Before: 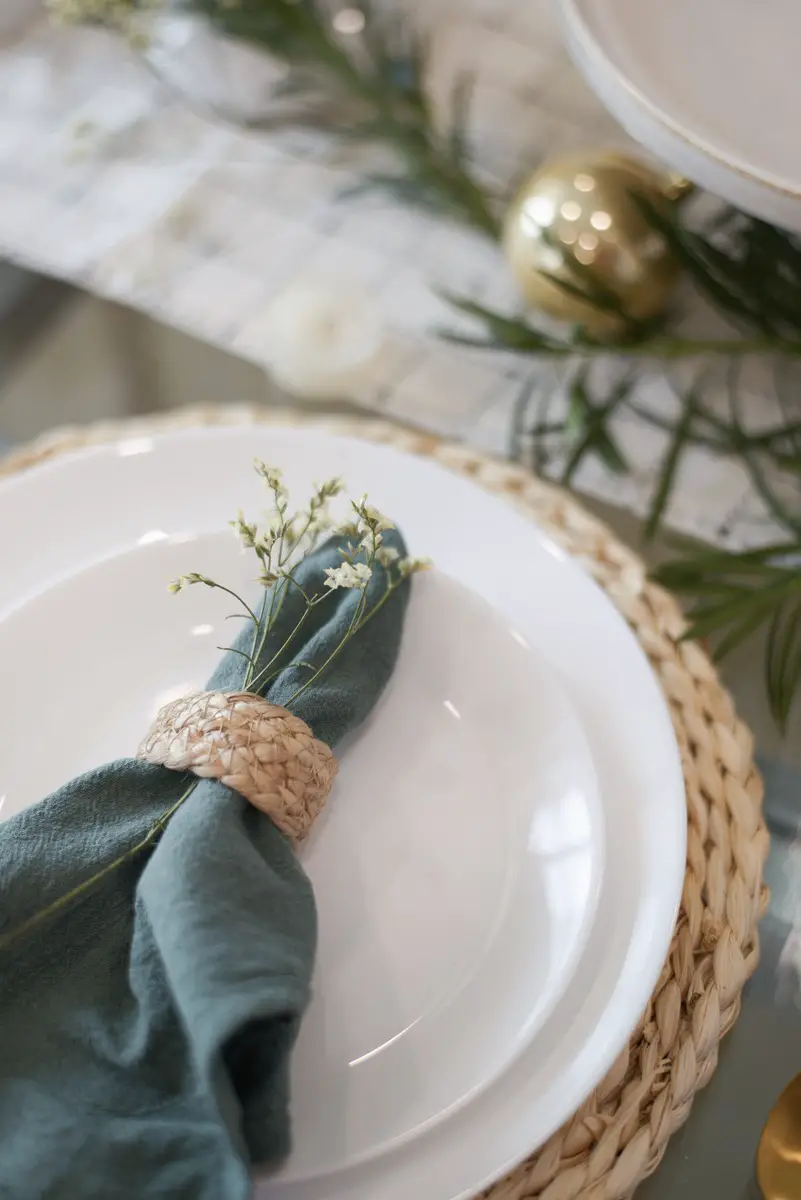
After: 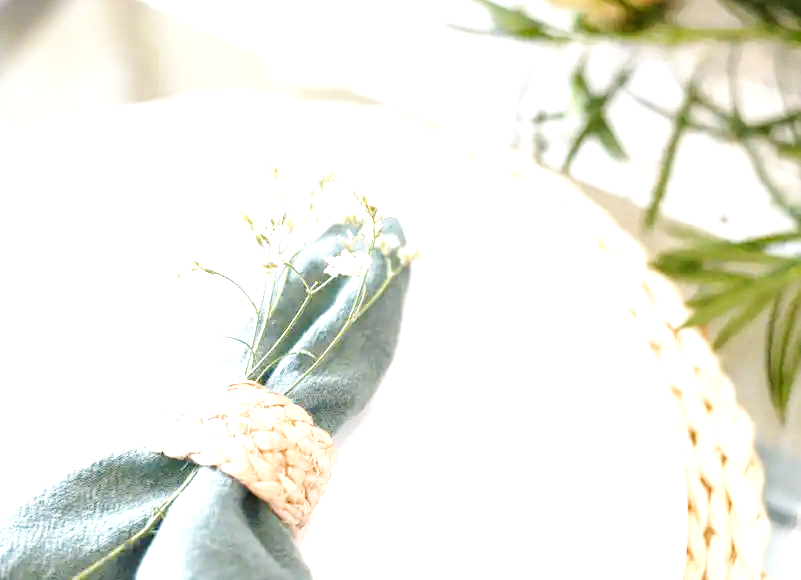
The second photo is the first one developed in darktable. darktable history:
base curve: curves: ch0 [(0, 0) (0.032, 0.025) (0.121, 0.166) (0.206, 0.329) (0.605, 0.79) (1, 1)], preserve colors none
local contrast: detail 130%
crop and rotate: top 26.056%, bottom 25.543%
exposure: black level correction 0, exposure 2.088 EV, compensate exposure bias true, compensate highlight preservation false
